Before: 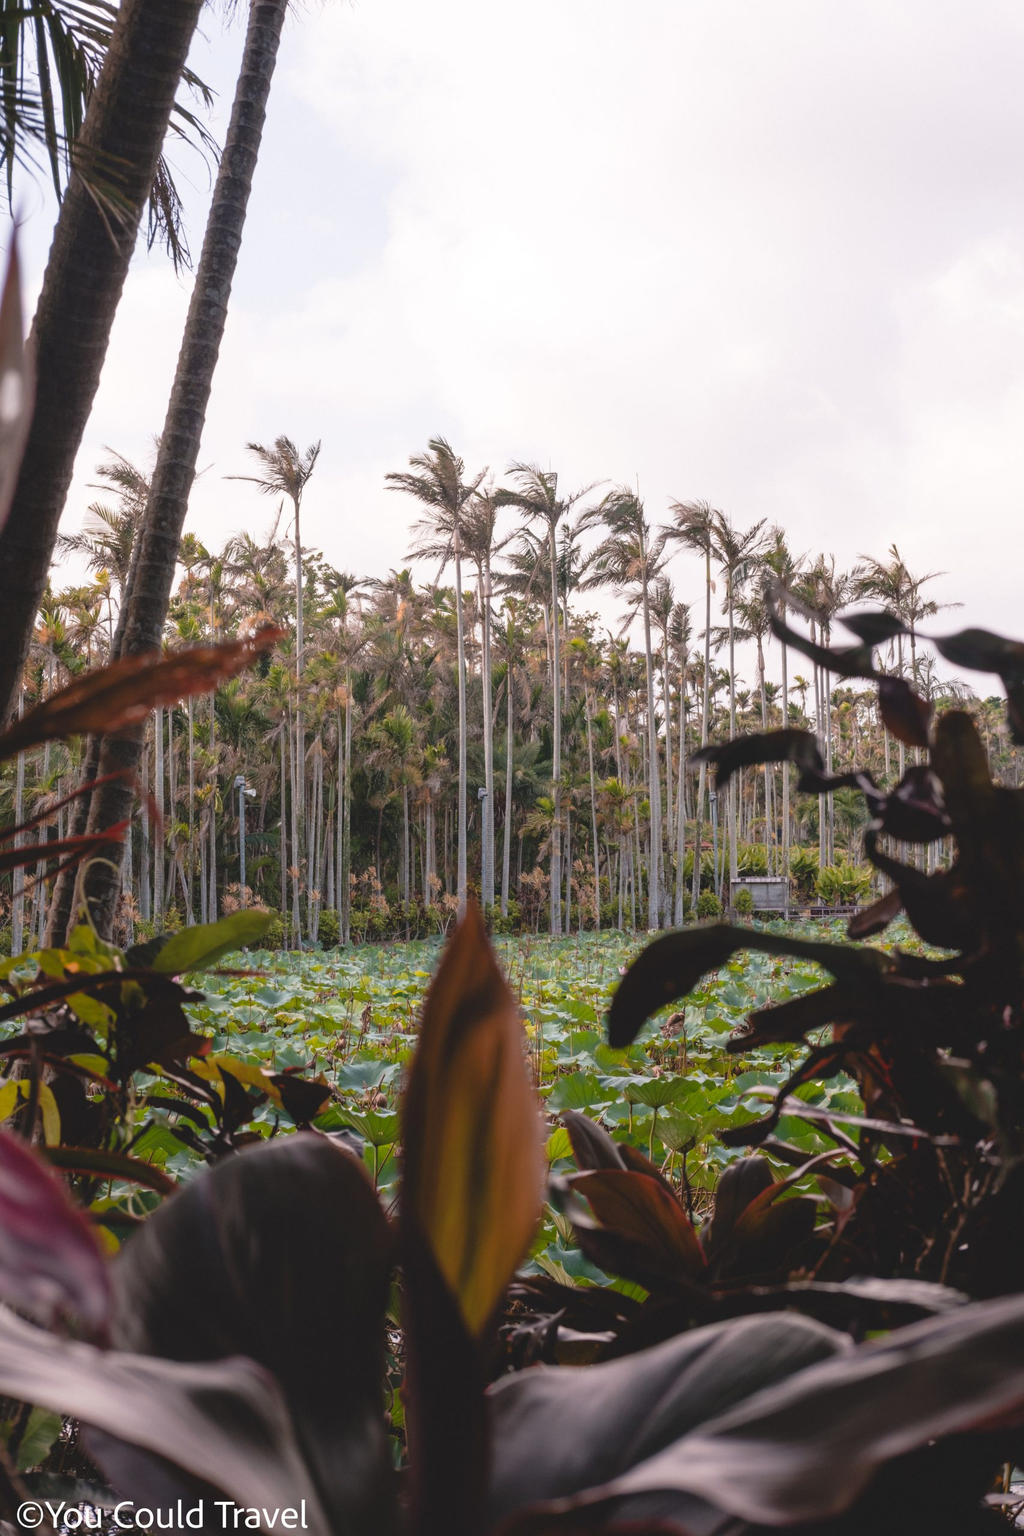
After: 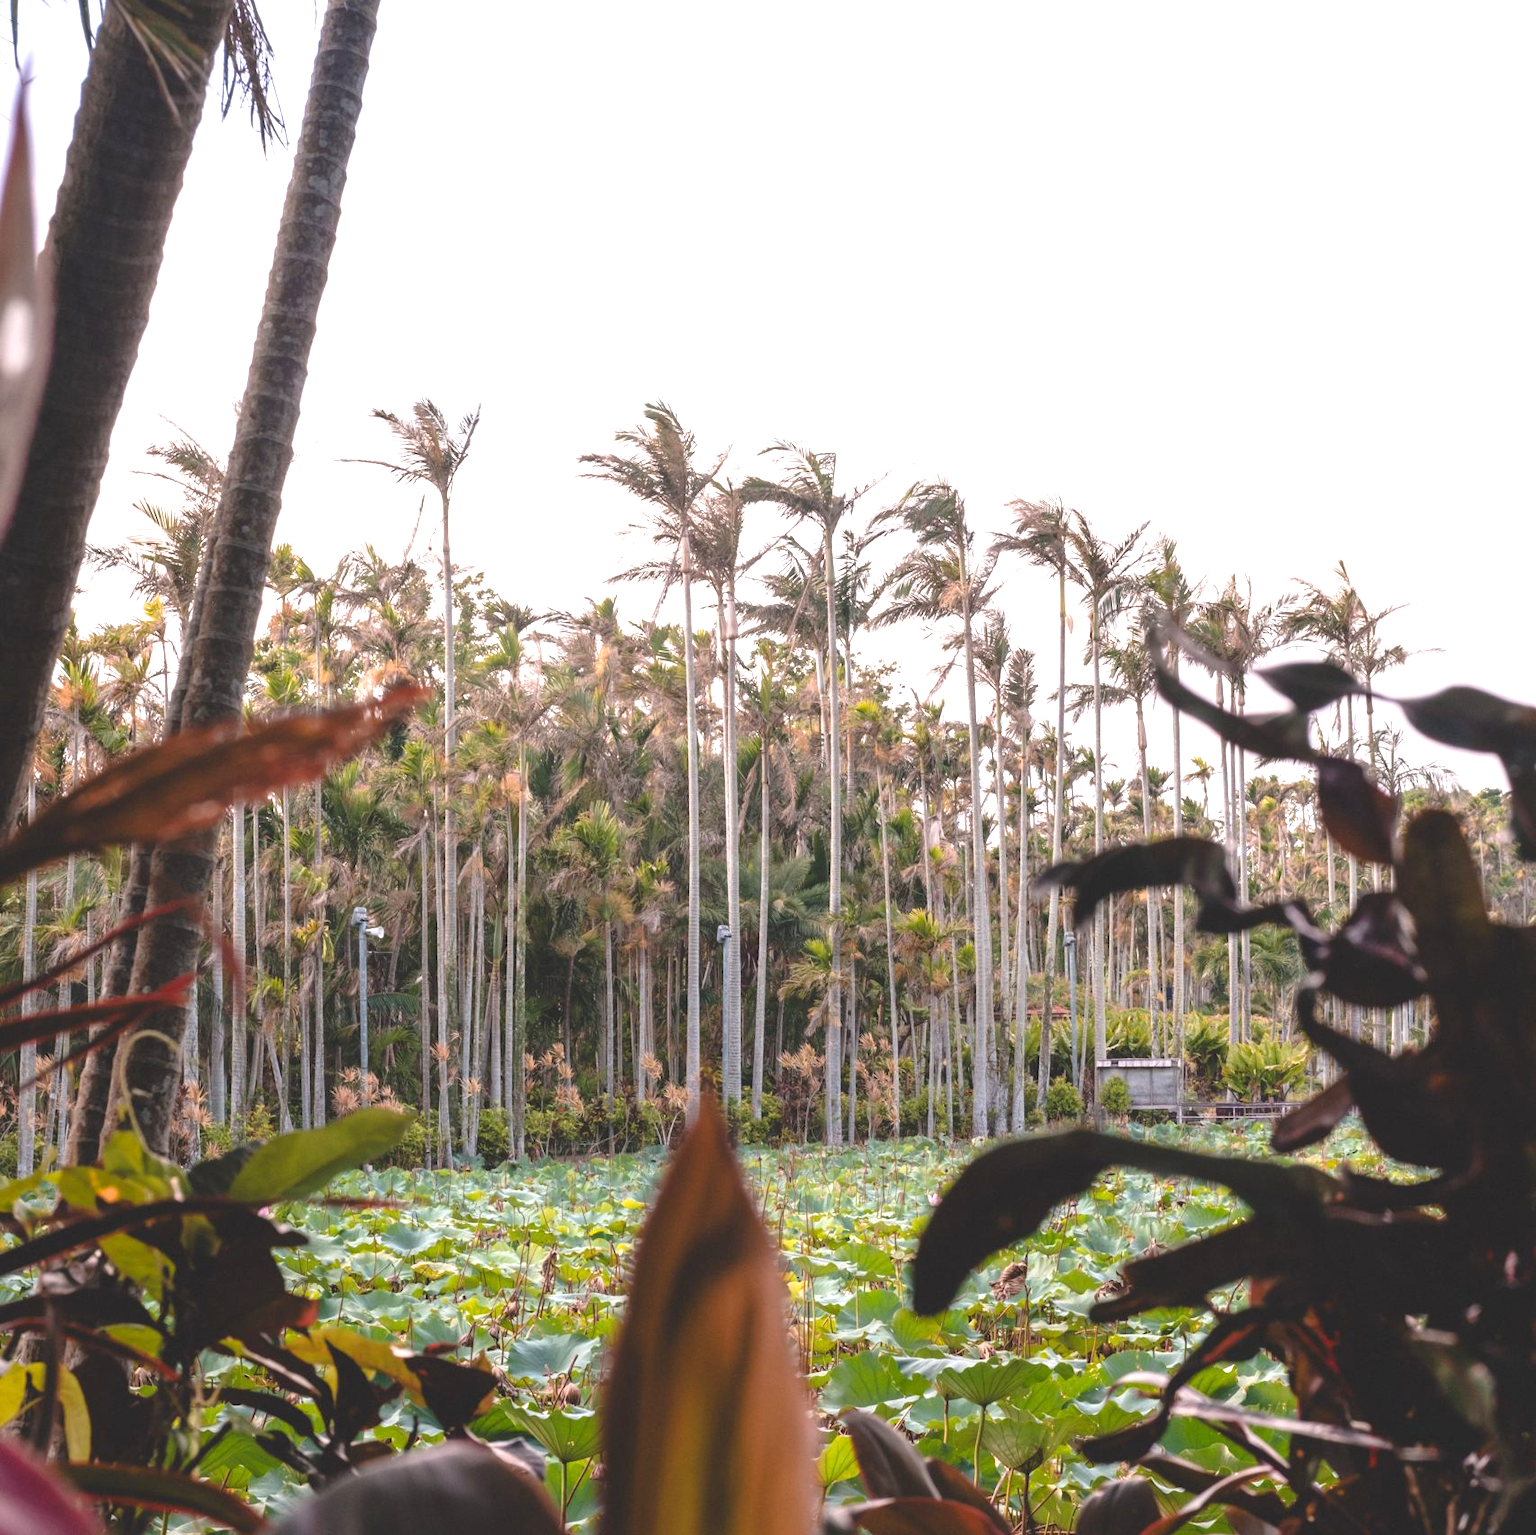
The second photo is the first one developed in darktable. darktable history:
crop: top 11.166%, bottom 22.168%
color zones: curves: ch0 [(0, 0.5) (0.143, 0.5) (0.286, 0.5) (0.429, 0.5) (0.571, 0.5) (0.714, 0.476) (0.857, 0.5) (1, 0.5)]; ch2 [(0, 0.5) (0.143, 0.5) (0.286, 0.5) (0.429, 0.5) (0.571, 0.5) (0.714, 0.487) (0.857, 0.5) (1, 0.5)]
exposure: exposure 0.781 EV, compensate highlight preservation false
